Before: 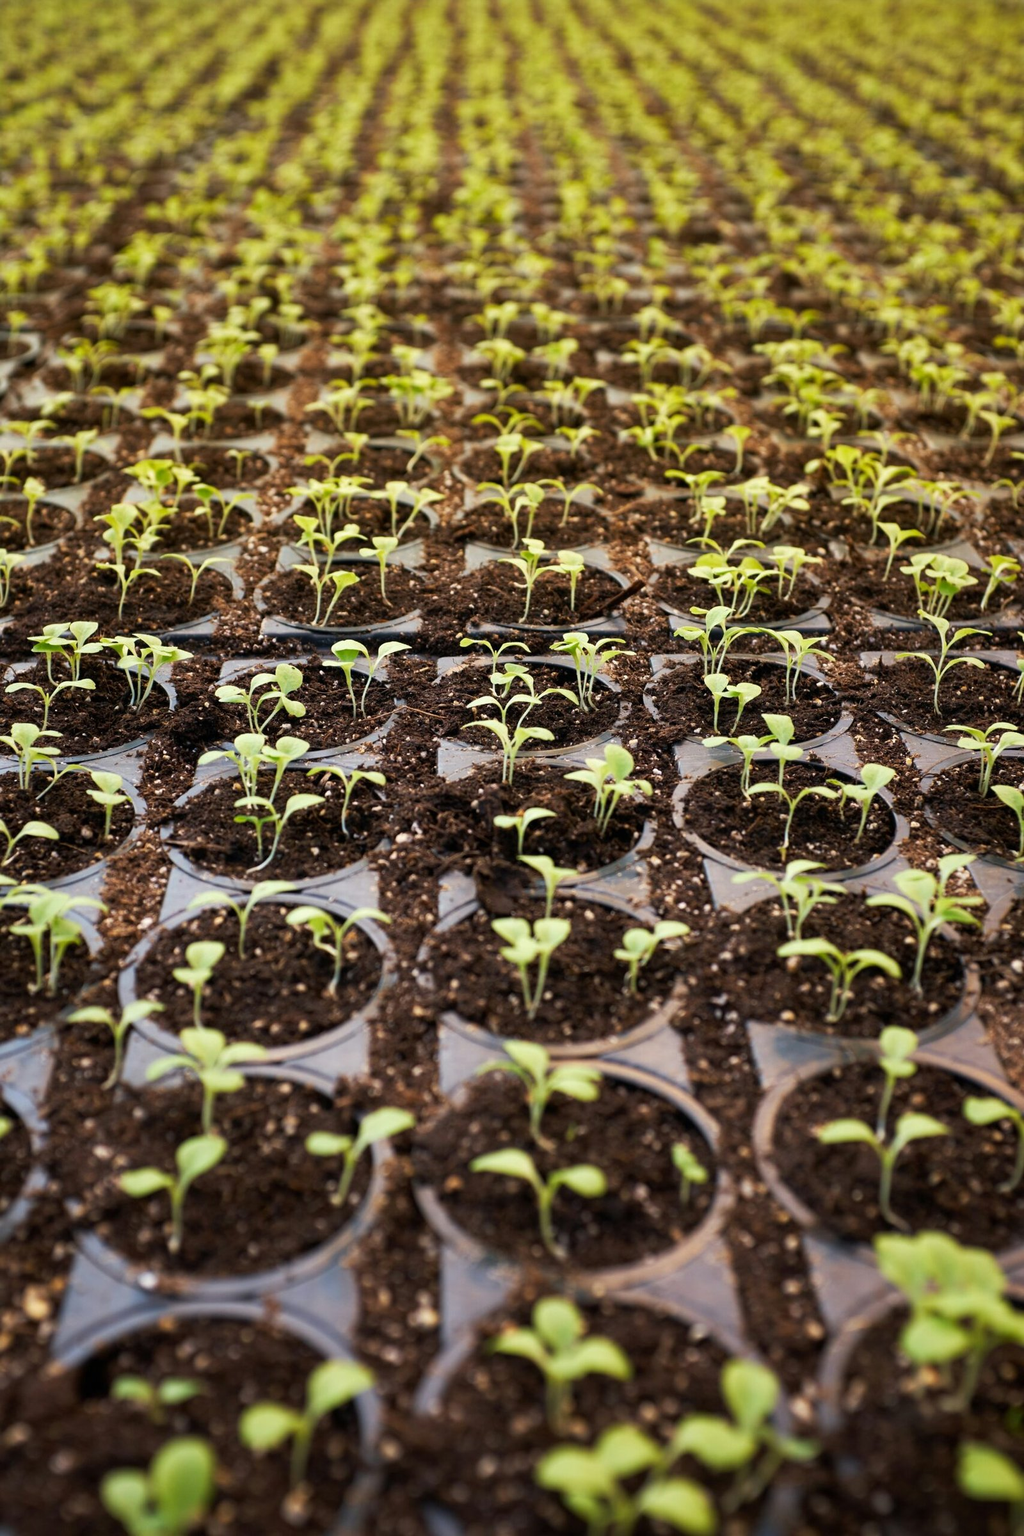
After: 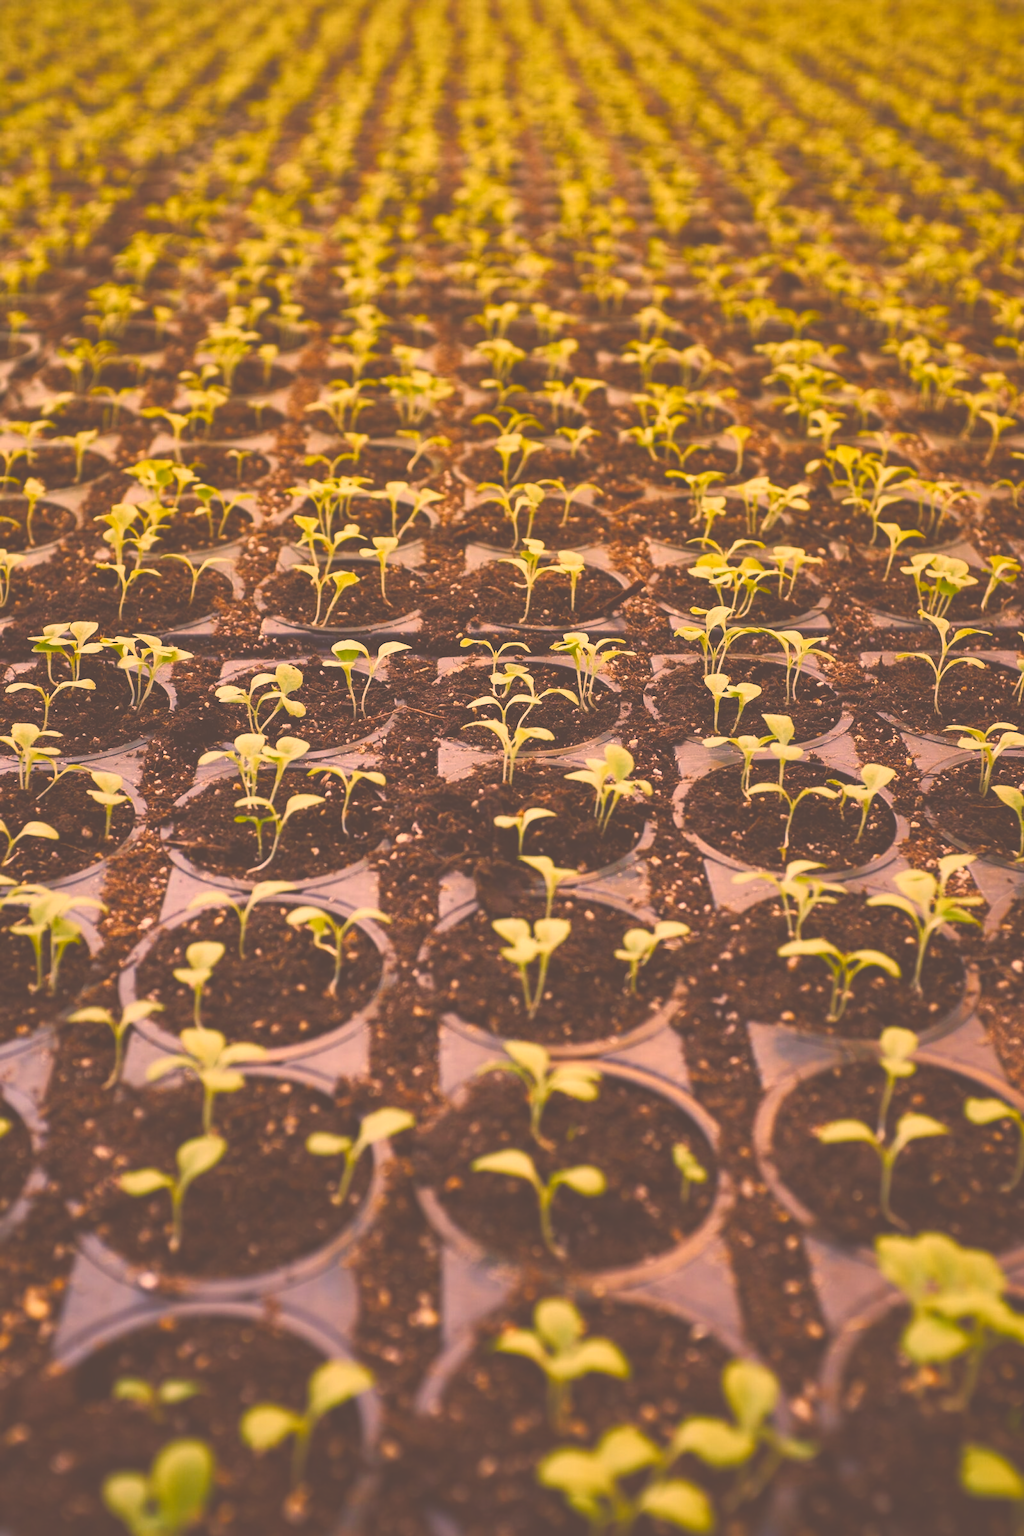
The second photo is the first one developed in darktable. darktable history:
color balance rgb: shadows lift › chroma 2%, shadows lift › hue 247.32°, power › luminance 1.472%, global offset › luminance 0.48%, global offset › hue 169.91°, perceptual saturation grading › global saturation 39.336%, perceptual saturation grading › highlights -25.592%, perceptual saturation grading › mid-tones 34.503%, perceptual saturation grading › shadows 35.388%, global vibrance 29.738%
exposure: black level correction -0.063, exposure -0.05 EV, compensate highlight preservation false
color correction: highlights a* 39.26, highlights b* 39.82, saturation 0.688
